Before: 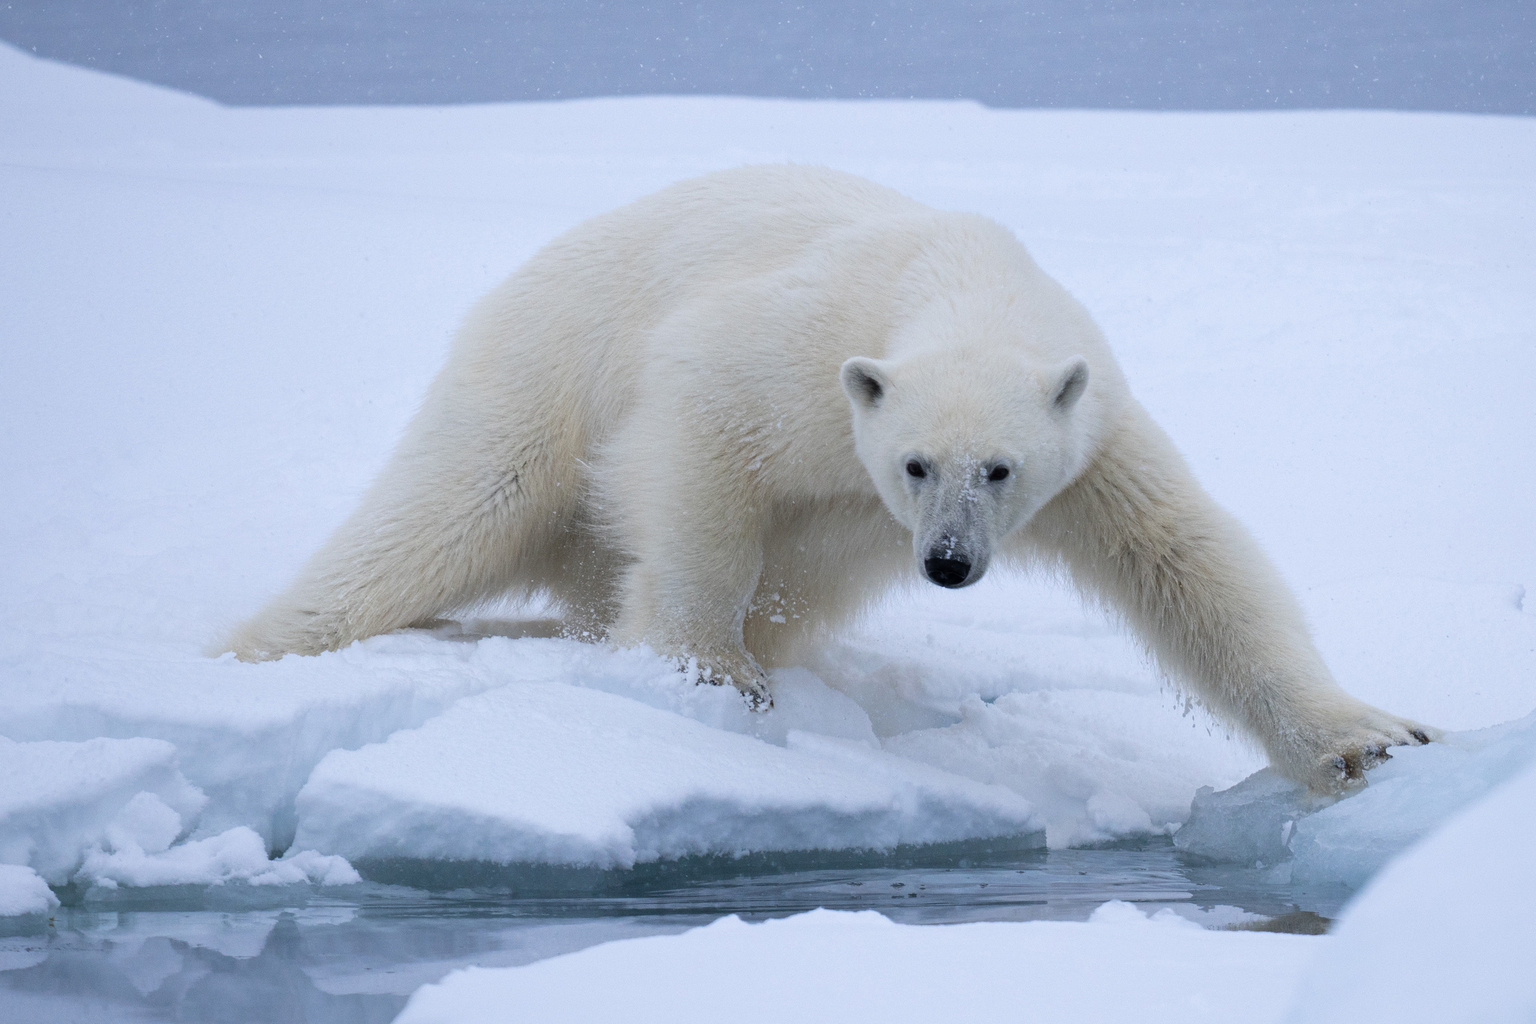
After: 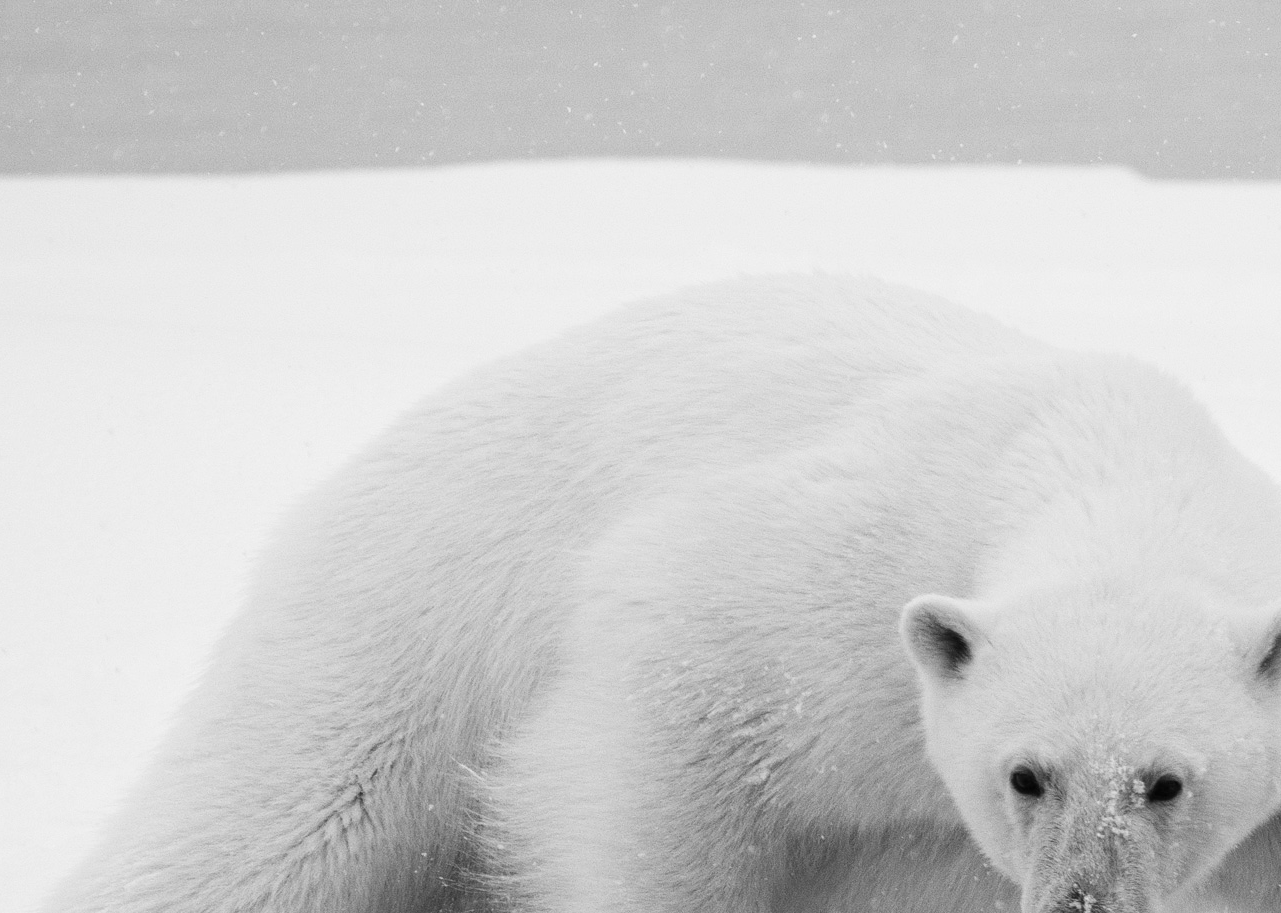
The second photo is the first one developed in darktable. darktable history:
color calibration: output gray [0.21, 0.42, 0.37, 0], gray › normalize channels true, illuminant same as pipeline (D50), adaptation XYZ, x 0.346, y 0.359, gamut compression 0
contrast brightness saturation: contrast 0.24, brightness 0.09
crop: left 19.556%, right 30.401%, bottom 46.458%
